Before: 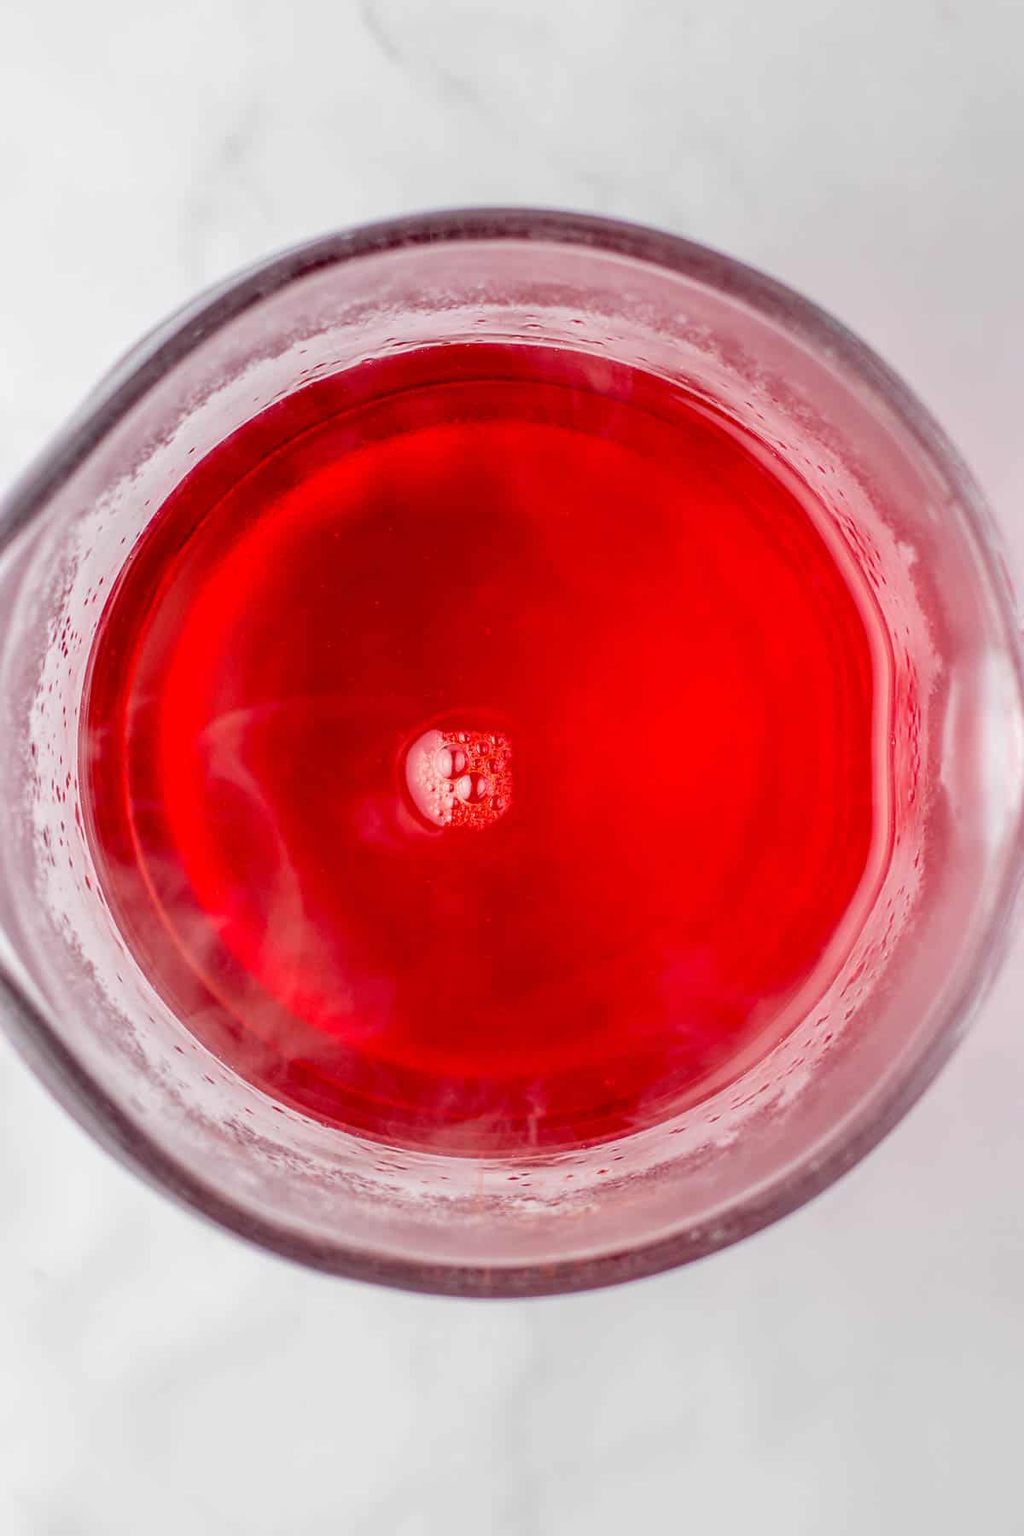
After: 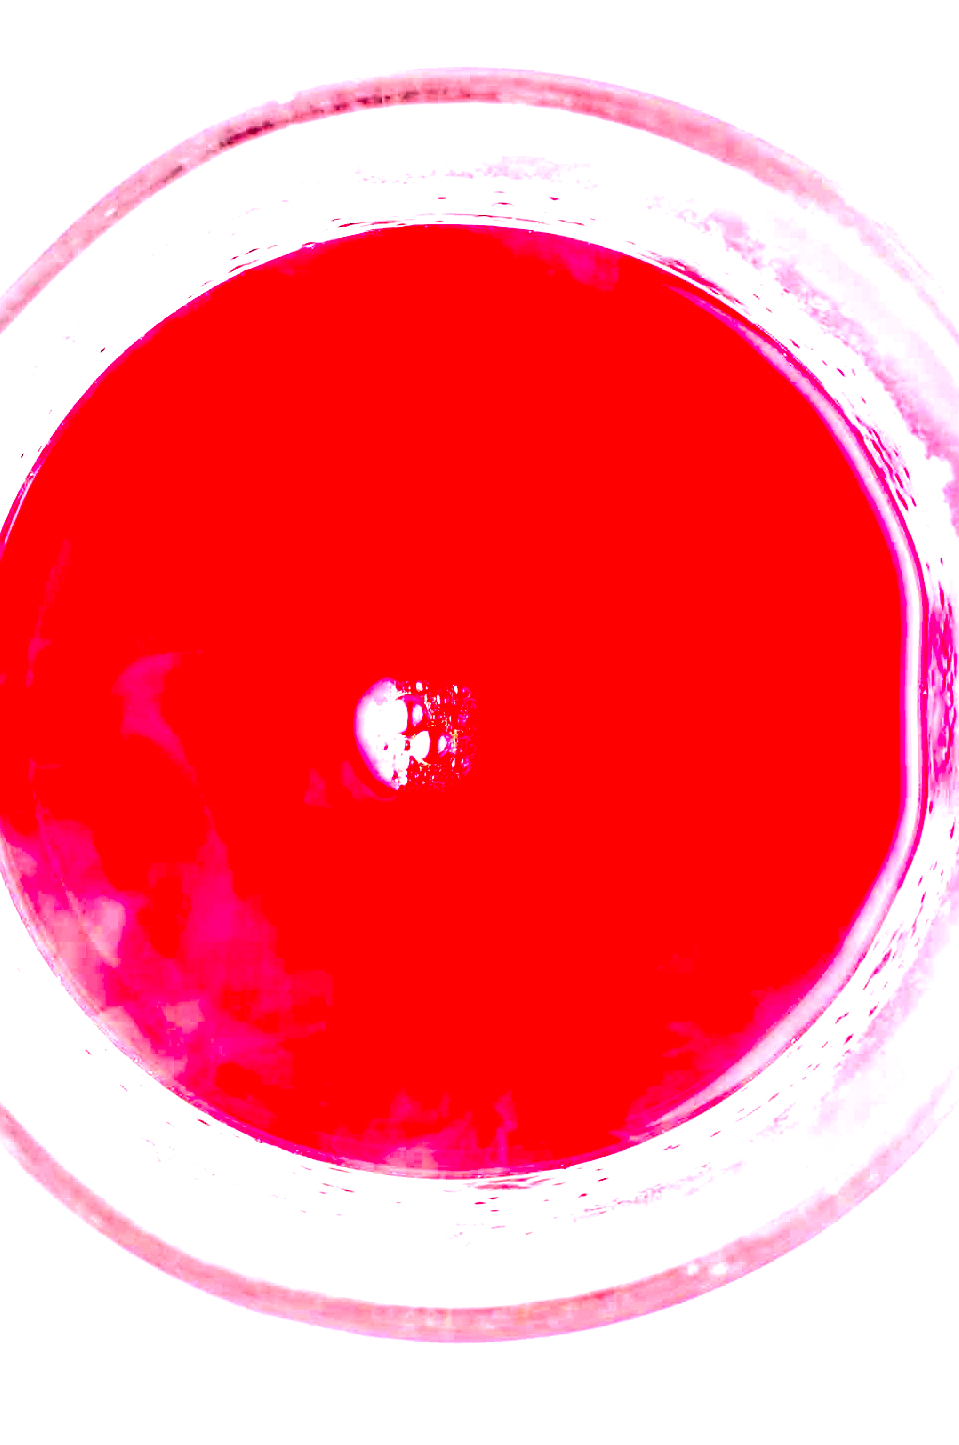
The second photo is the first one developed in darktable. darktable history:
sharpen: amount 0.495
contrast equalizer: y [[0.5, 0.488, 0.462, 0.461, 0.491, 0.5], [0.5 ×6], [0.5 ×6], [0 ×6], [0 ×6]]
exposure: black level correction 0.002, exposure 1.991 EV, compensate highlight preservation false
tone equalizer: -8 EV -0.721 EV, -7 EV -0.67 EV, -6 EV -0.62 EV, -5 EV -0.393 EV, -3 EV 0.378 EV, -2 EV 0.6 EV, -1 EV 0.682 EV, +0 EV 0.769 EV, edges refinement/feathering 500, mask exposure compensation -1.57 EV, preserve details no
tone curve: curves: ch0 [(0, 0) (0.003, 0.047) (0.011, 0.051) (0.025, 0.061) (0.044, 0.075) (0.069, 0.09) (0.1, 0.102) (0.136, 0.125) (0.177, 0.173) (0.224, 0.226) (0.277, 0.303) (0.335, 0.388) (0.399, 0.469) (0.468, 0.545) (0.543, 0.623) (0.623, 0.695) (0.709, 0.766) (0.801, 0.832) (0.898, 0.905) (1, 1)], color space Lab, independent channels, preserve colors none
crop and rotate: left 10.194%, top 9.899%, right 9.811%, bottom 9.798%
color correction: highlights b* 0.067, saturation 1.34
